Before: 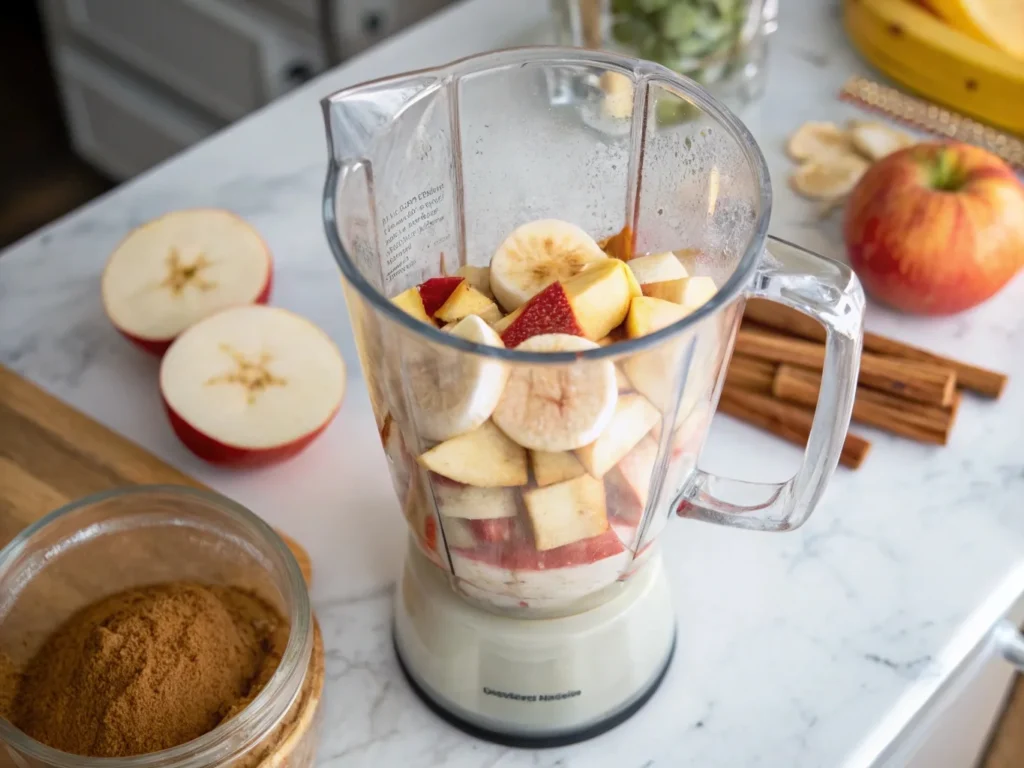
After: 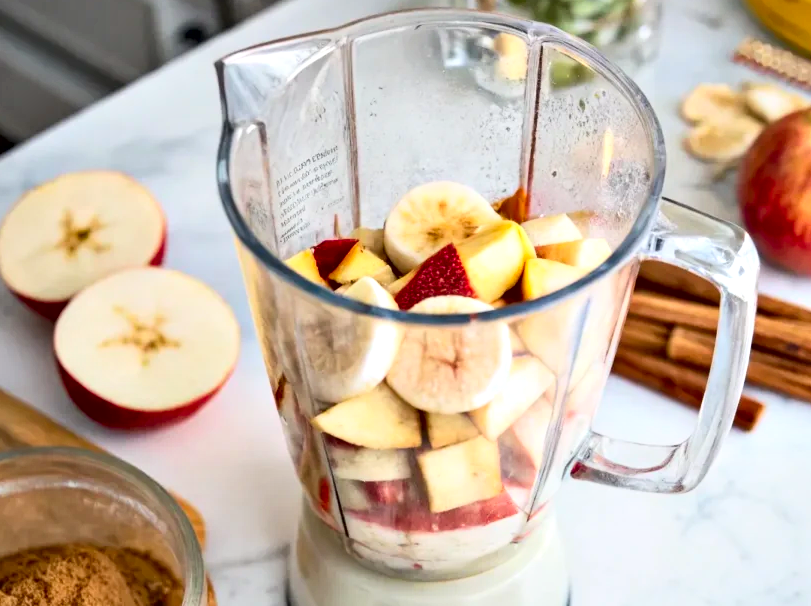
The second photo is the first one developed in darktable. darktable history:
contrast equalizer: y [[0.6 ×6], [0.55 ×6], [0 ×6], [0 ×6], [0 ×6]]
crop and rotate: left 10.437%, top 4.999%, right 10.345%, bottom 15.983%
contrast brightness saturation: contrast 0.199, brightness 0.156, saturation 0.227
